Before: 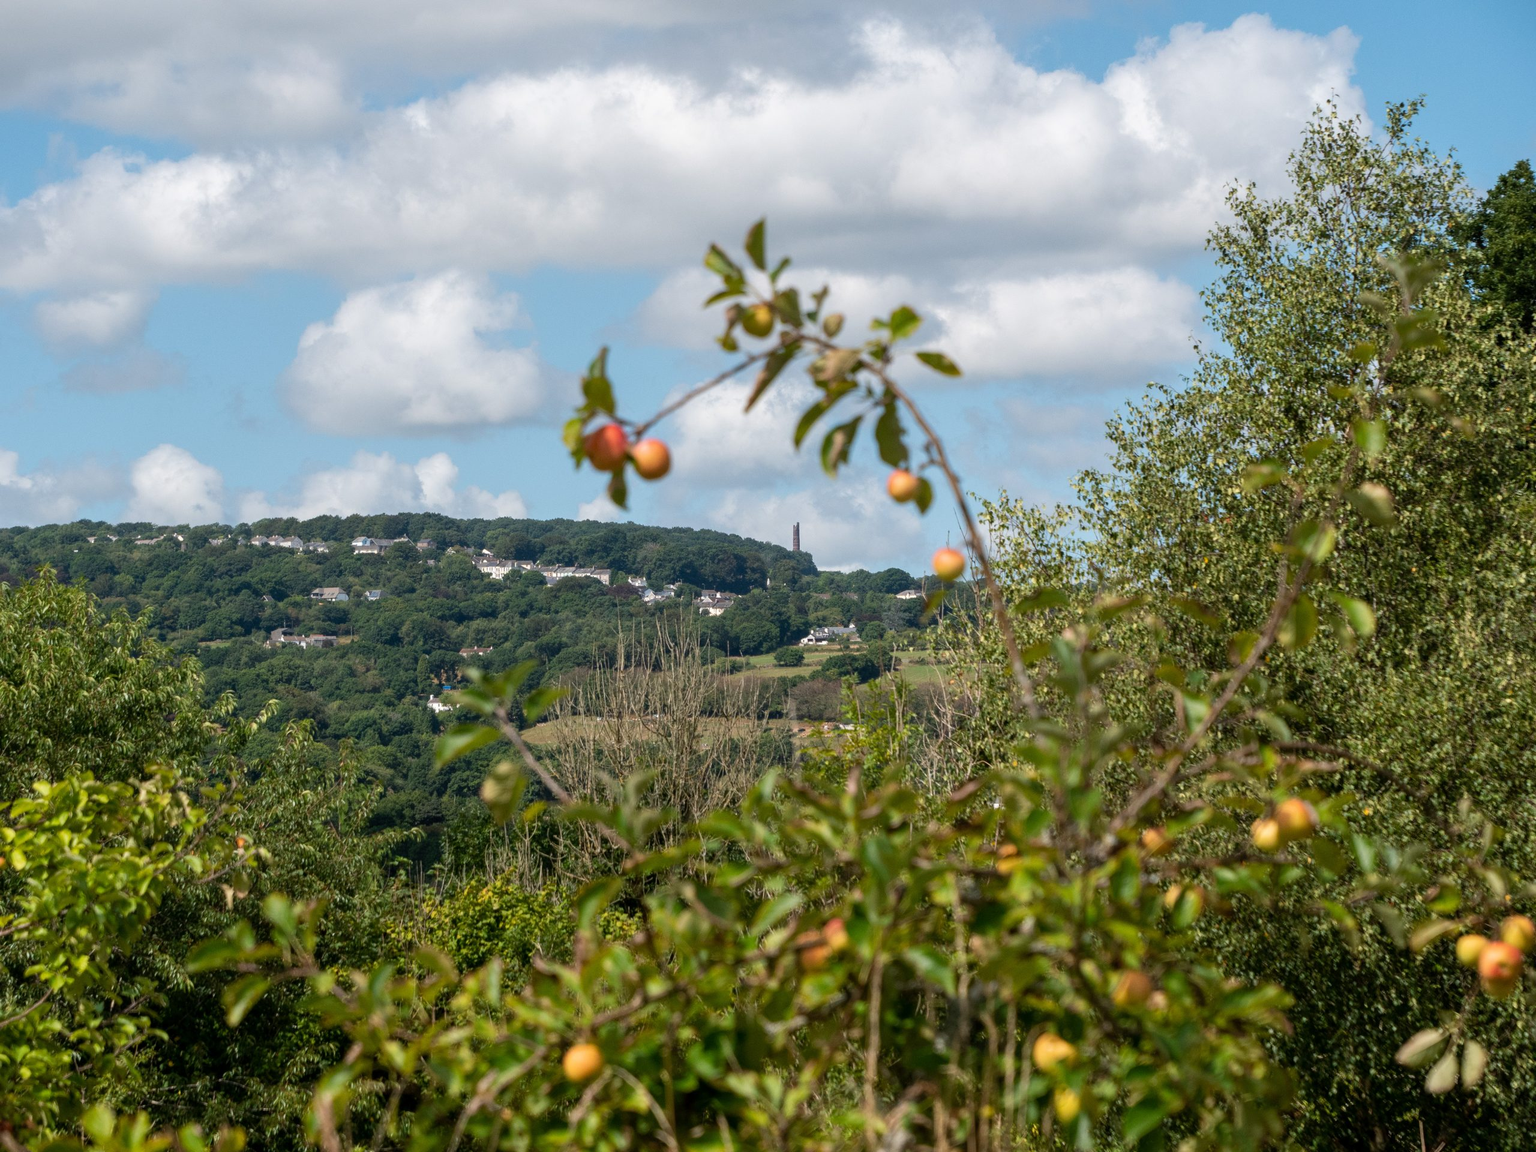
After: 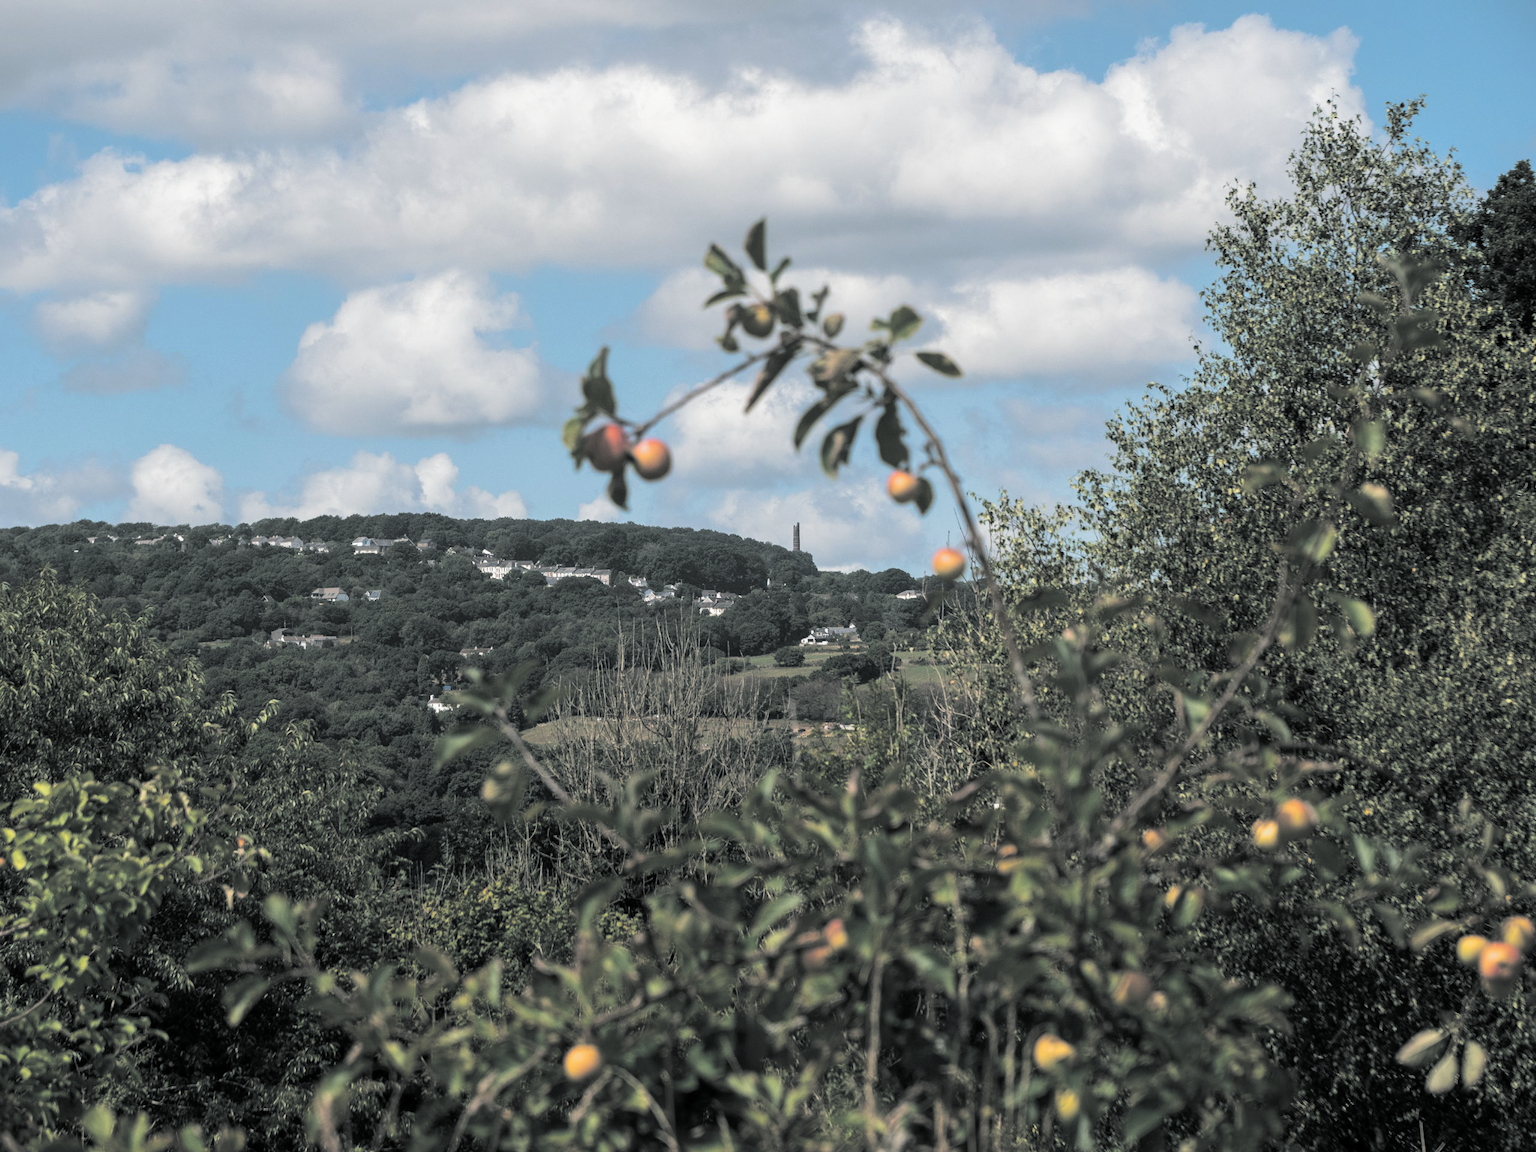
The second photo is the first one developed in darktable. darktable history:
split-toning: shadows › hue 190.8°, shadows › saturation 0.05, highlights › hue 54°, highlights › saturation 0.05, compress 0%
white balance: red 1, blue 1
